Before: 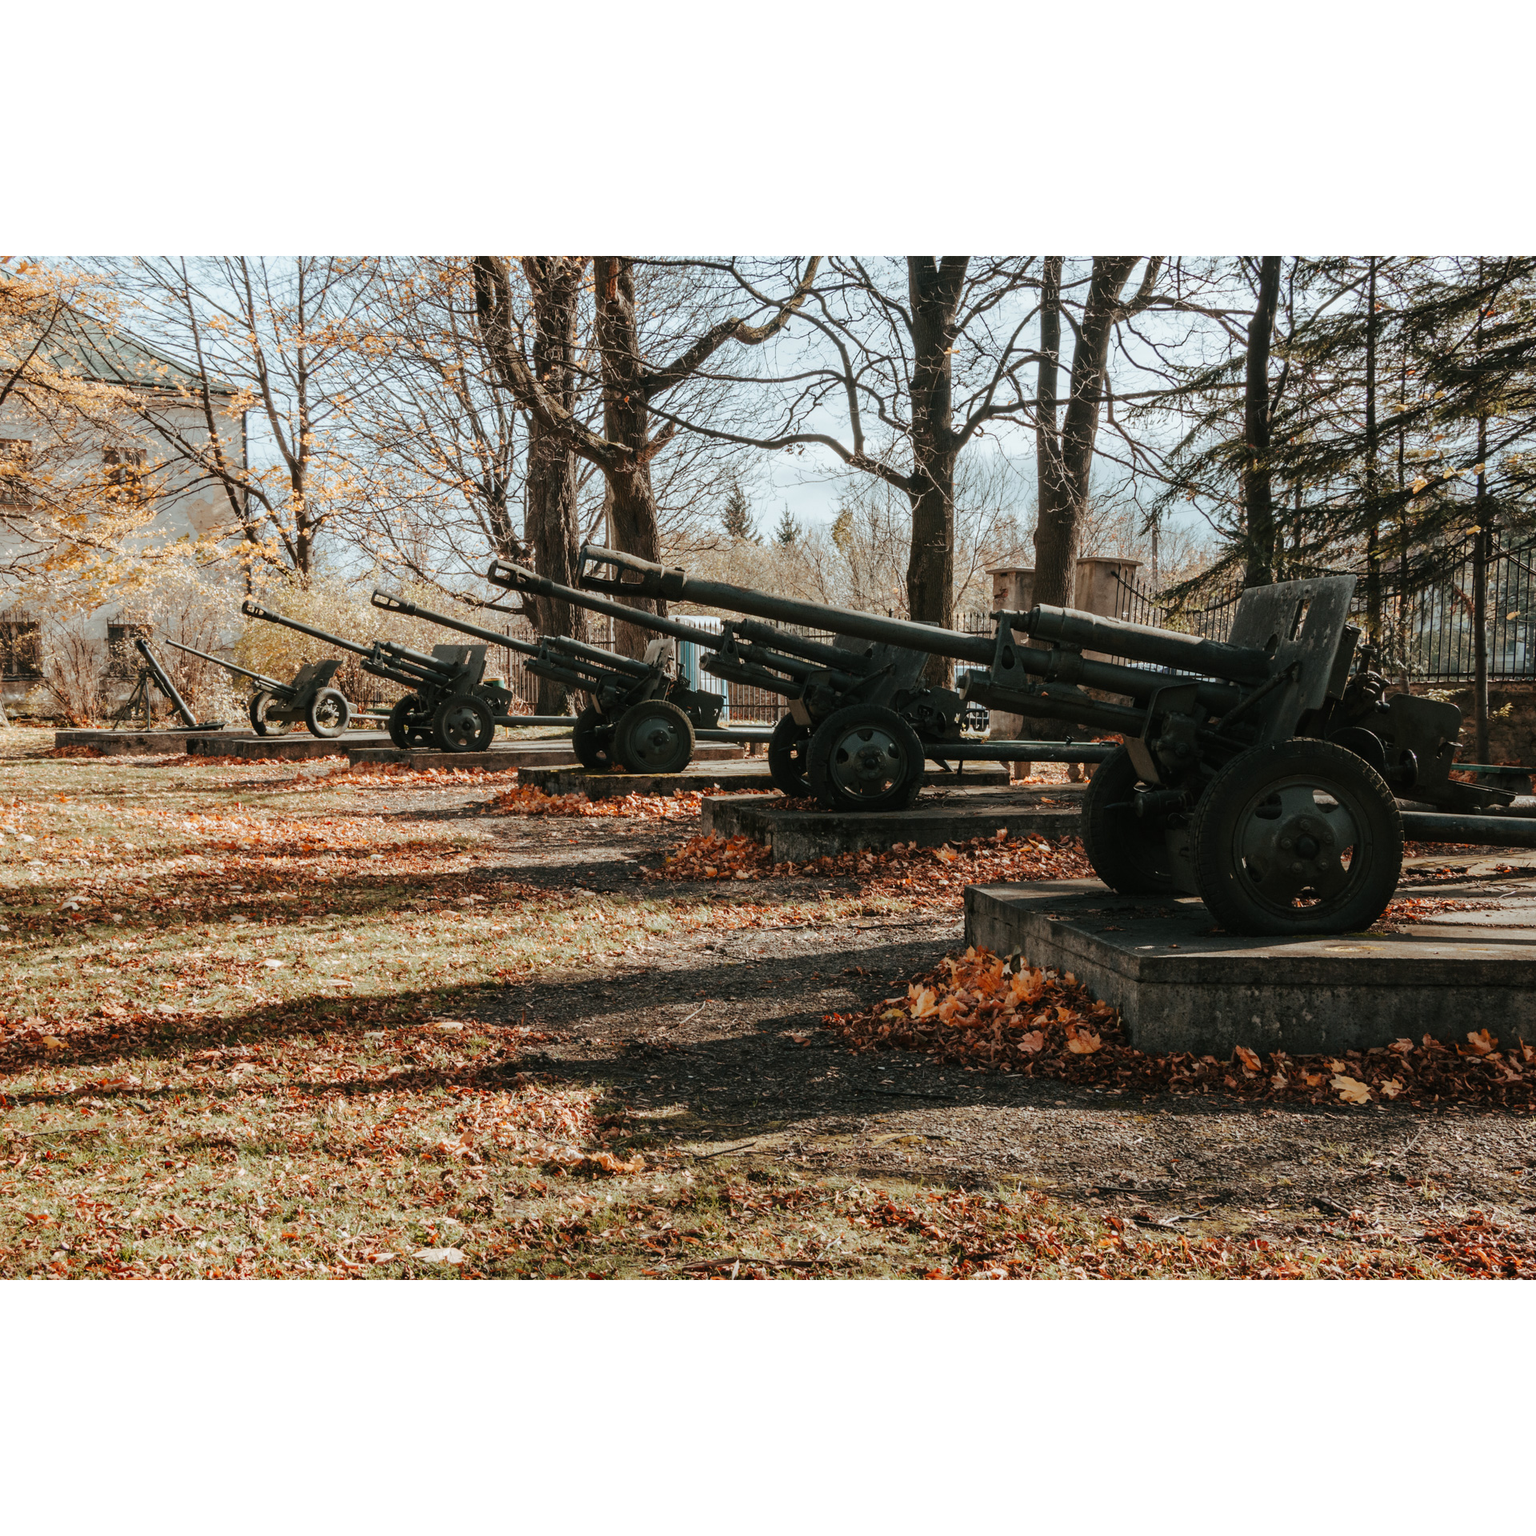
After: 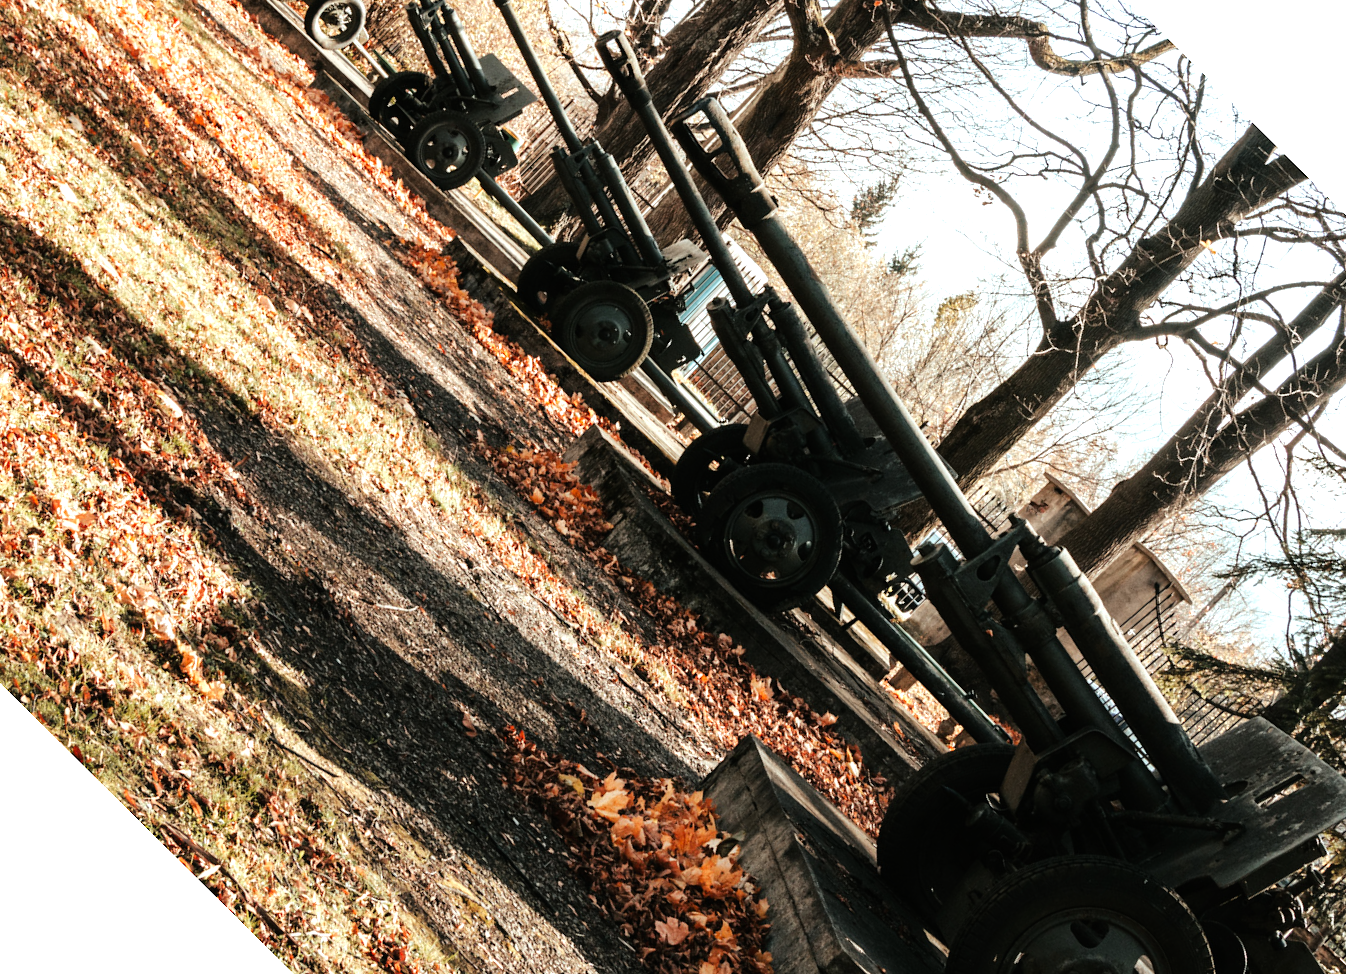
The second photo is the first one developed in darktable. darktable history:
crop and rotate: angle -44.72°, top 16.534%, right 0.808%, bottom 11.66%
tone equalizer: -8 EV -1.06 EV, -7 EV -1.02 EV, -6 EV -0.893 EV, -5 EV -0.574 EV, -3 EV 0.597 EV, -2 EV 0.895 EV, -1 EV 0.996 EV, +0 EV 1.08 EV
